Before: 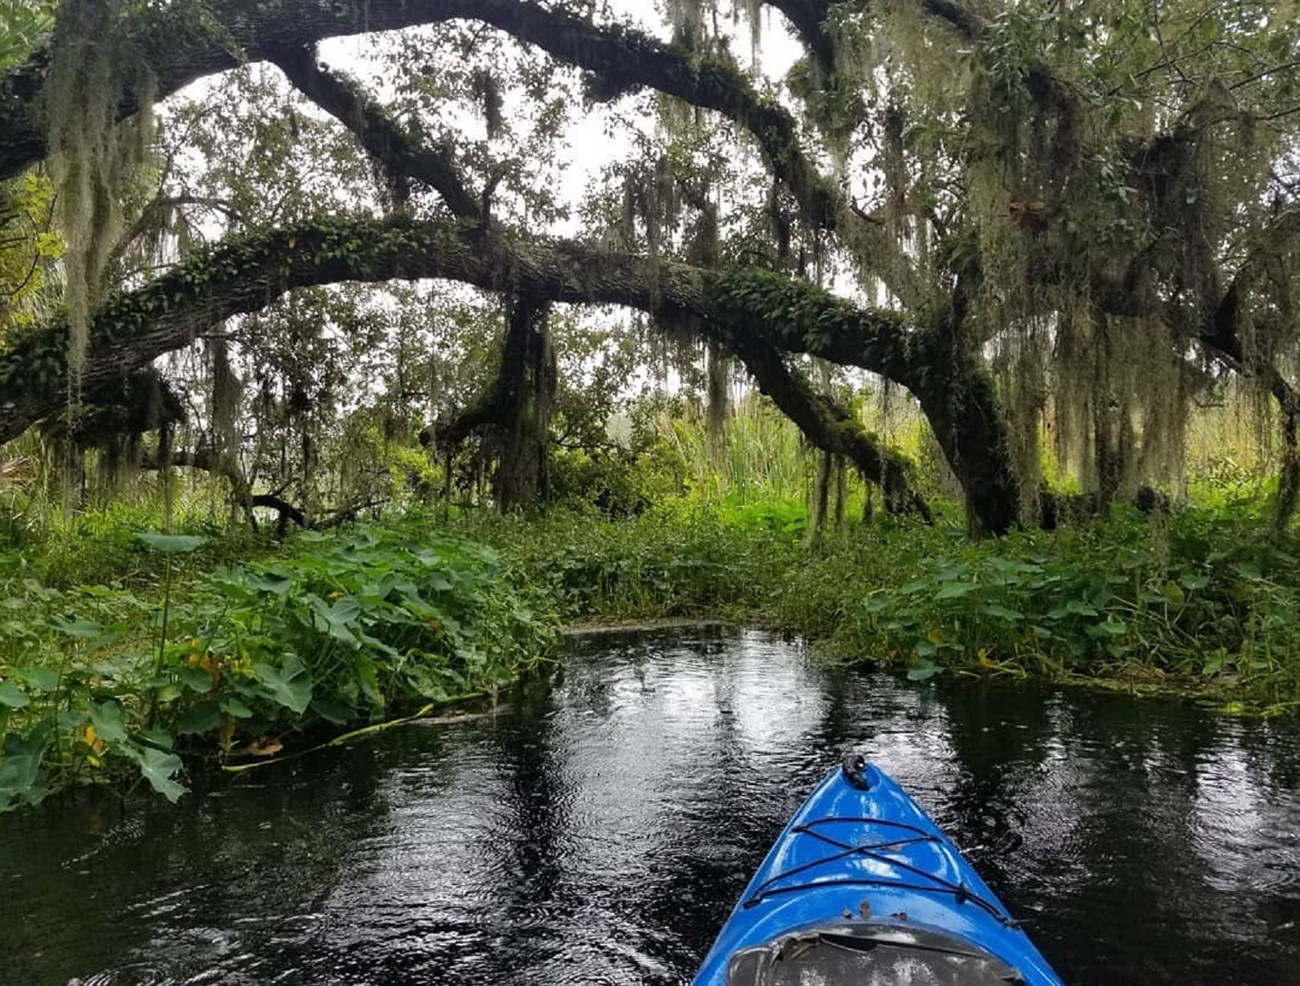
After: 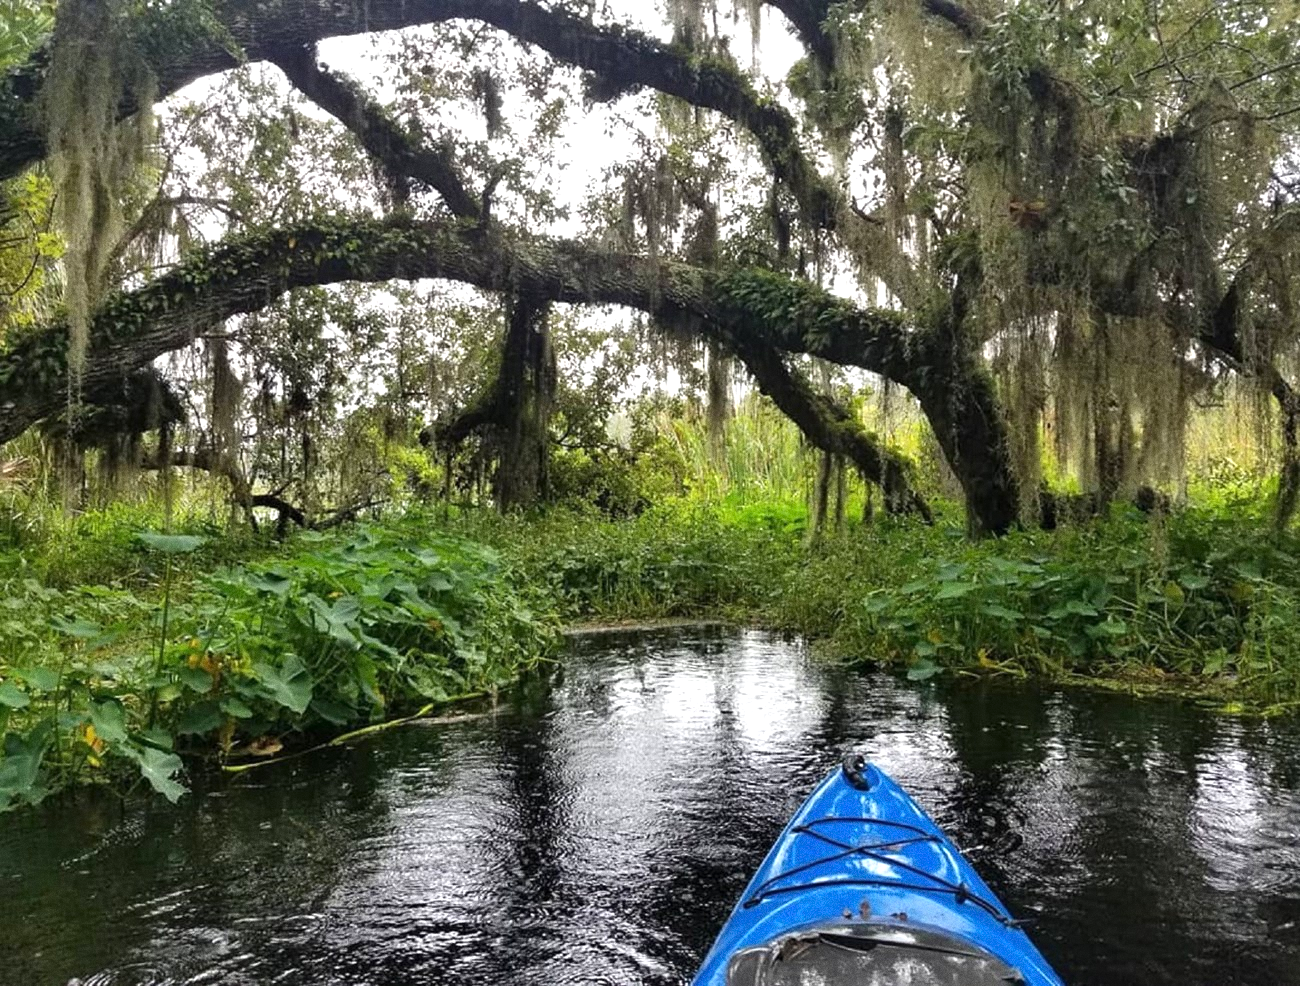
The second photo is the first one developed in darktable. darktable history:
grain: coarseness 0.47 ISO
exposure: exposure 0.556 EV, compensate highlight preservation false
